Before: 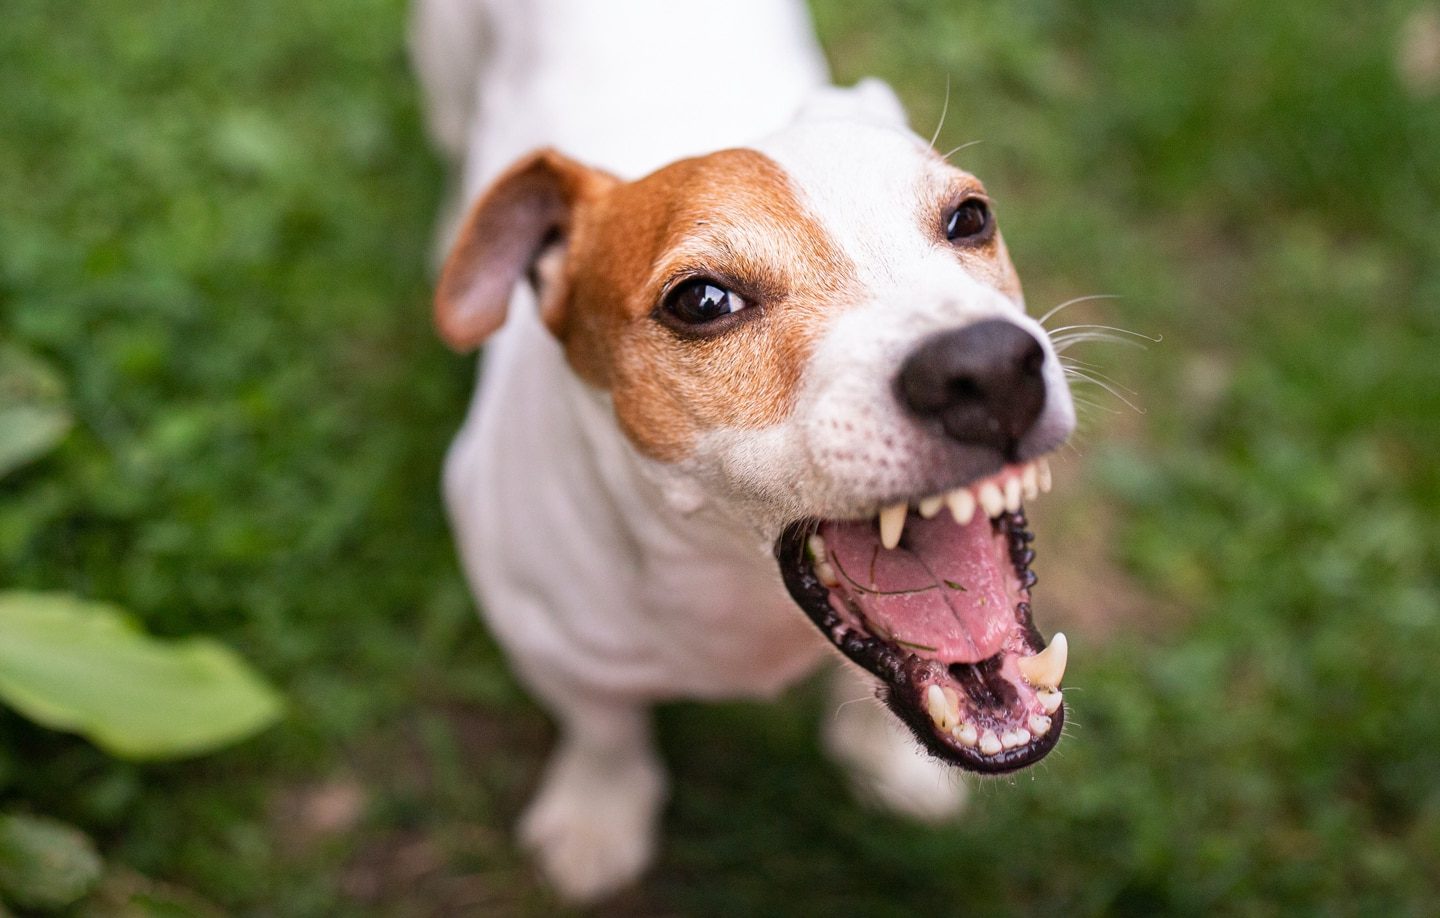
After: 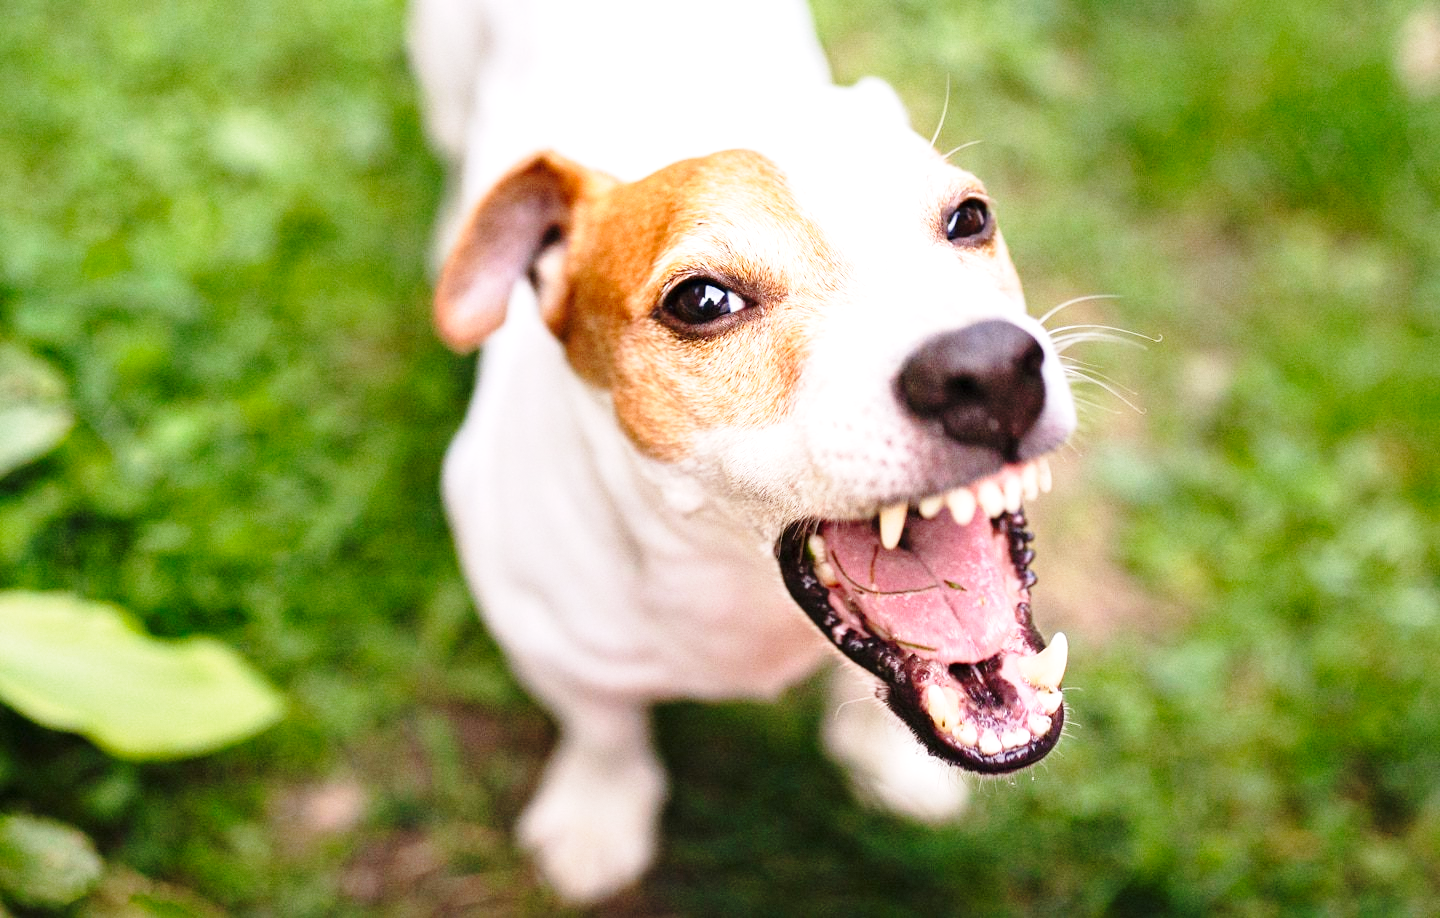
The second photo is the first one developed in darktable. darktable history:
grain: coarseness 14.57 ISO, strength 8.8%
exposure: exposure 0.574 EV, compensate highlight preservation false
base curve: curves: ch0 [(0, 0) (0.028, 0.03) (0.121, 0.232) (0.46, 0.748) (0.859, 0.968) (1, 1)], preserve colors none
